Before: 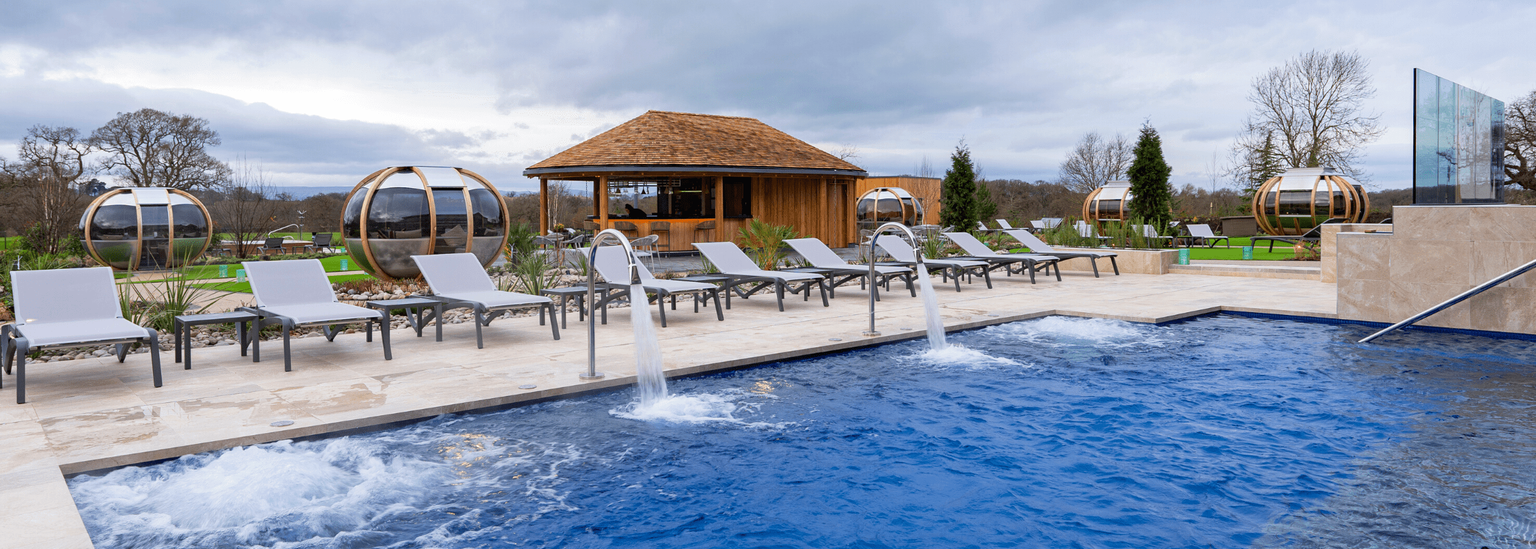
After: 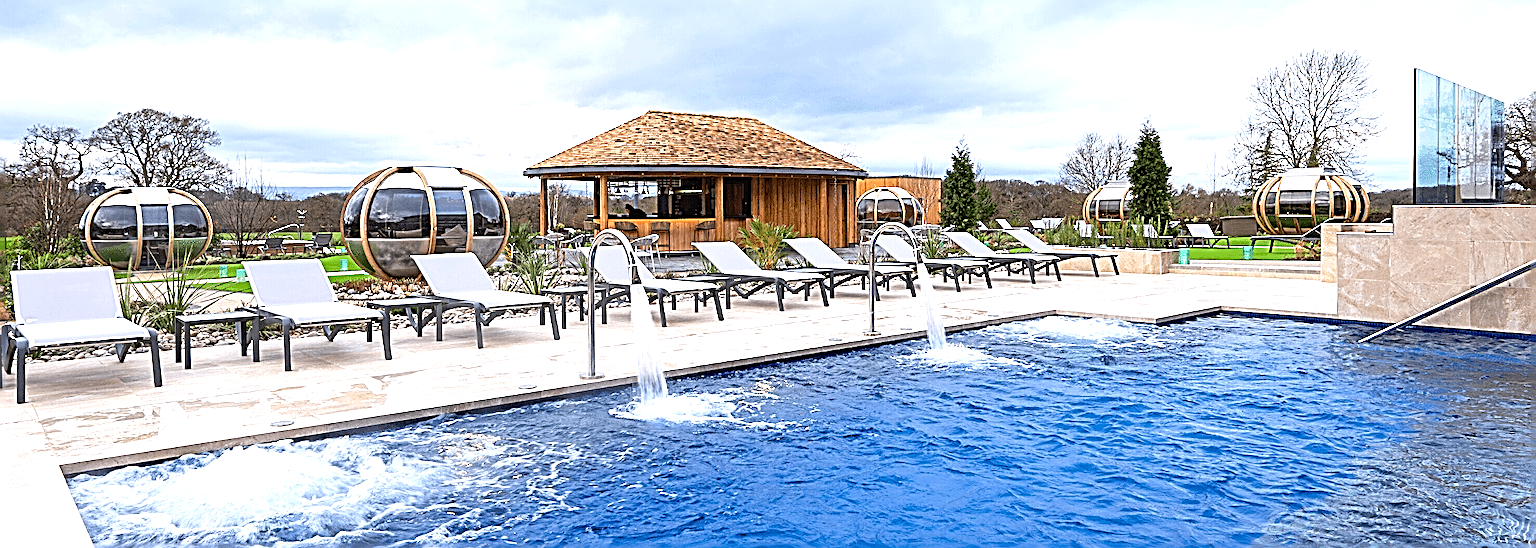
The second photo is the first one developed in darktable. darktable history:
exposure: exposure 0.785 EV, compensate highlight preservation false
sharpen: radius 3.158, amount 1.731
